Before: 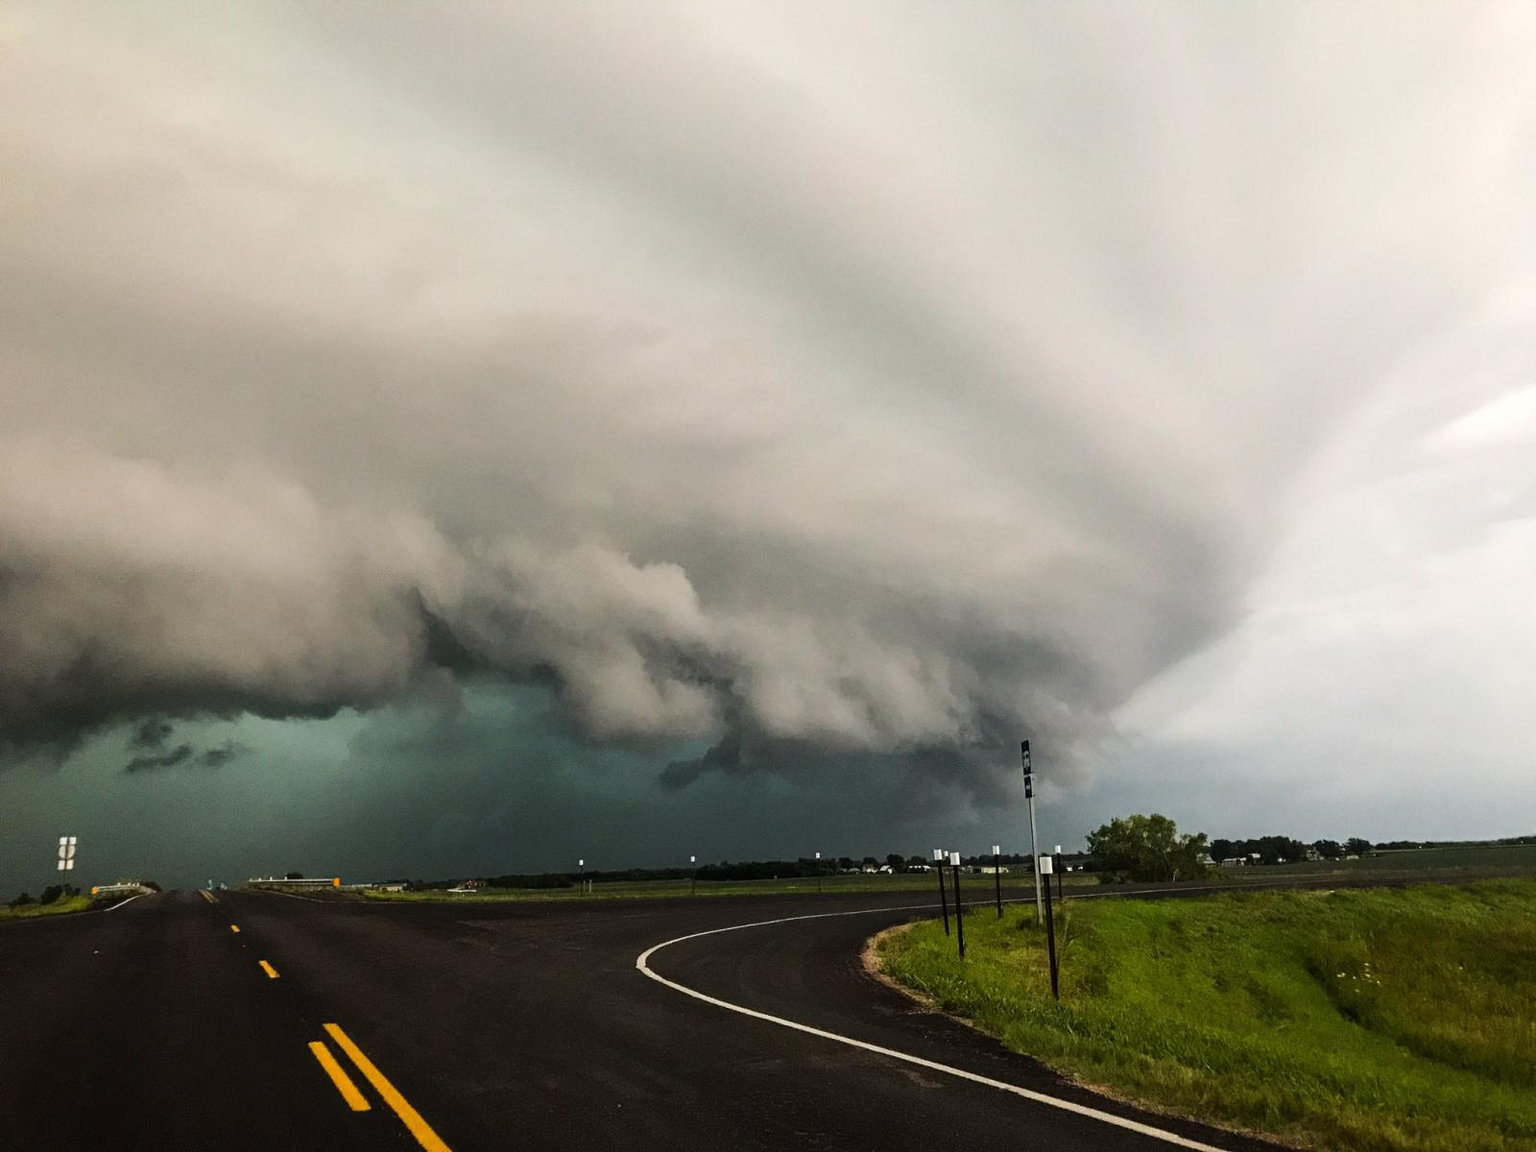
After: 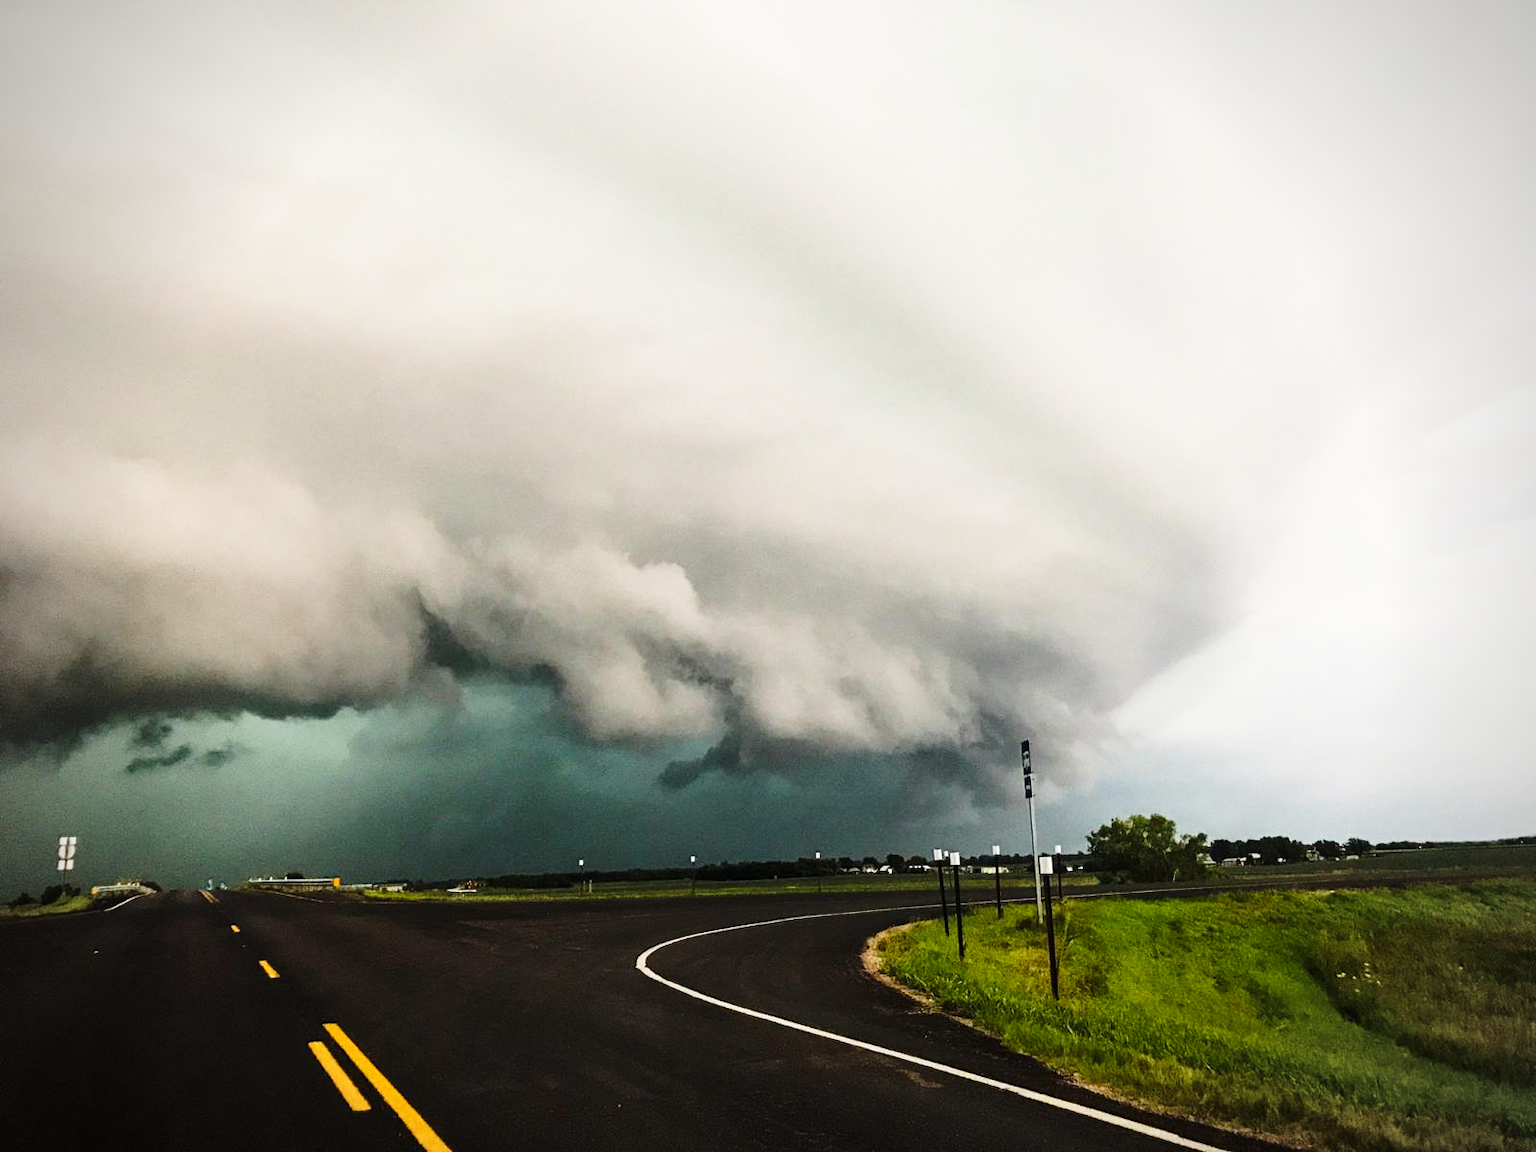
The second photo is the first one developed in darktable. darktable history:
base curve: curves: ch0 [(0, 0) (0.028, 0.03) (0.121, 0.232) (0.46, 0.748) (0.859, 0.968) (1, 1)], preserve colors none
vignetting: on, module defaults
